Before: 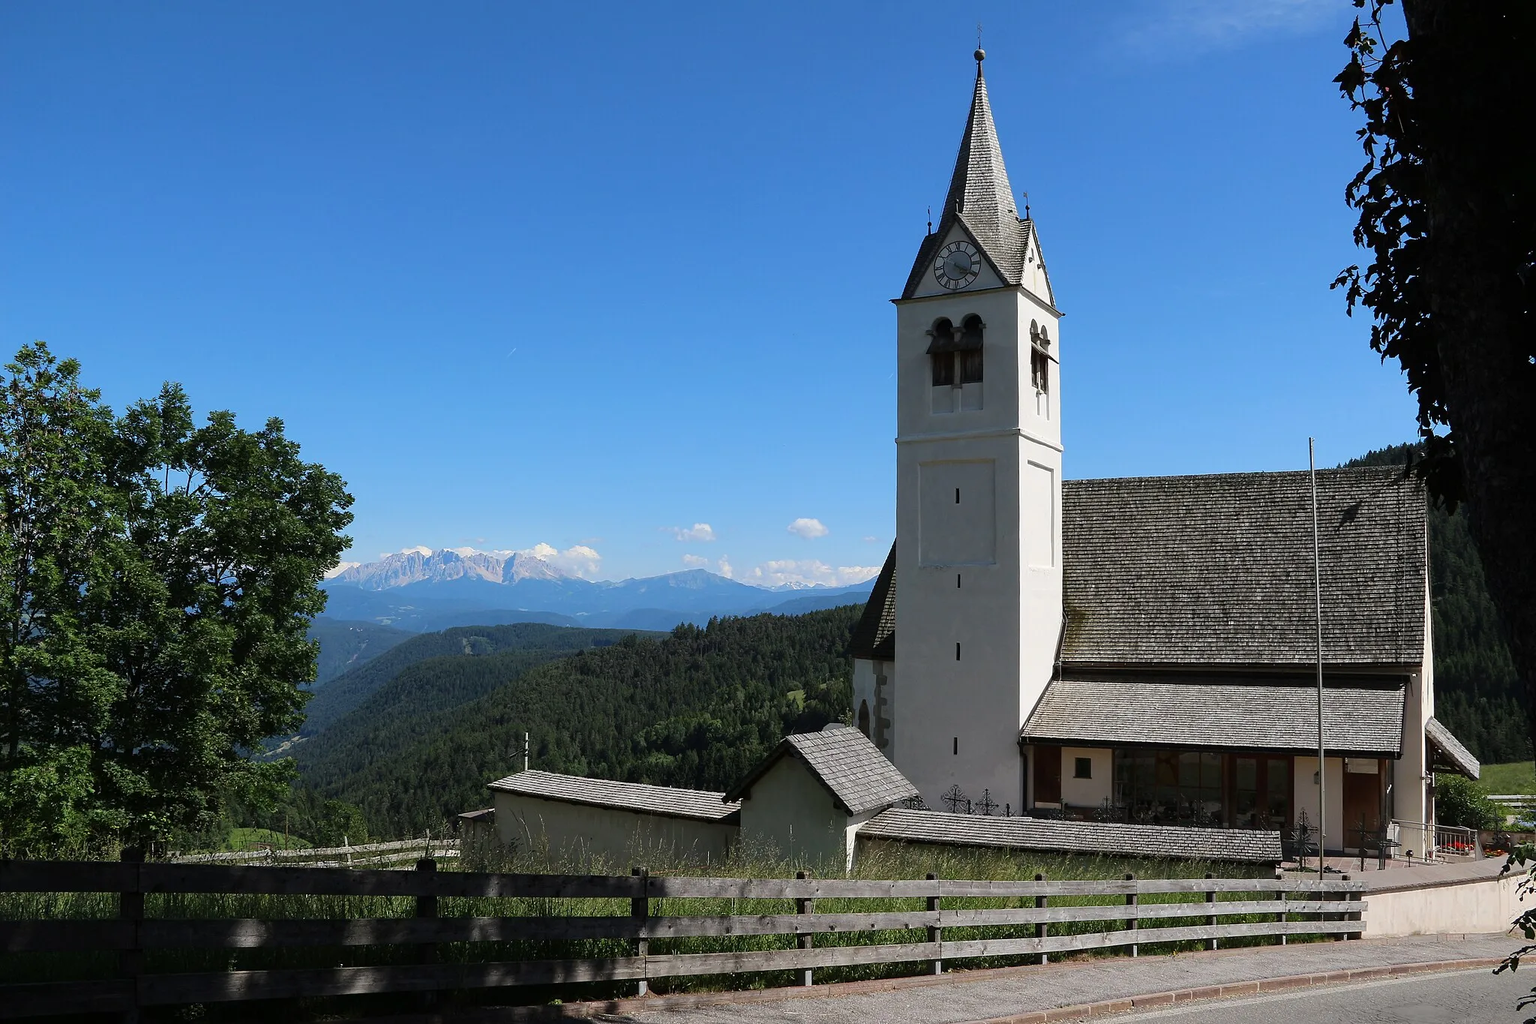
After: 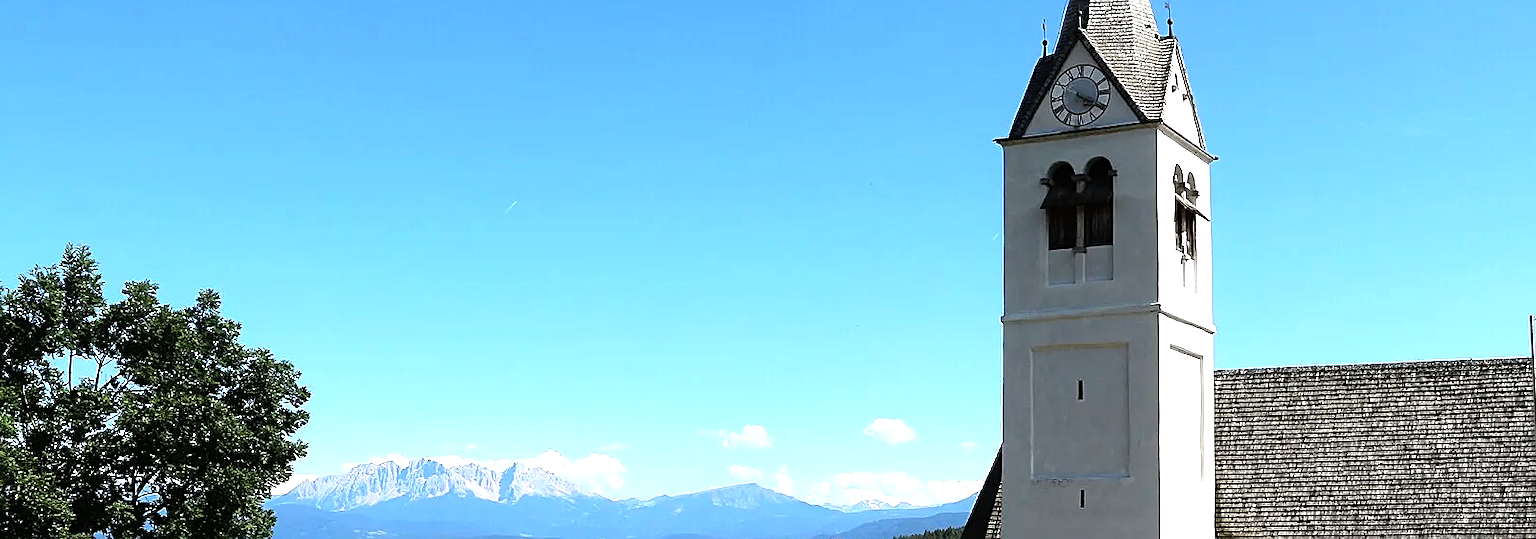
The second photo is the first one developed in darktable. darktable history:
tone equalizer: -8 EV -1.05 EV, -7 EV -1.04 EV, -6 EV -0.893 EV, -5 EV -0.596 EV, -3 EV 0.609 EV, -2 EV 0.837 EV, -1 EV 1.01 EV, +0 EV 1.05 EV
sharpen: on, module defaults
crop: left 7.312%, top 18.646%, right 14.386%, bottom 40.101%
